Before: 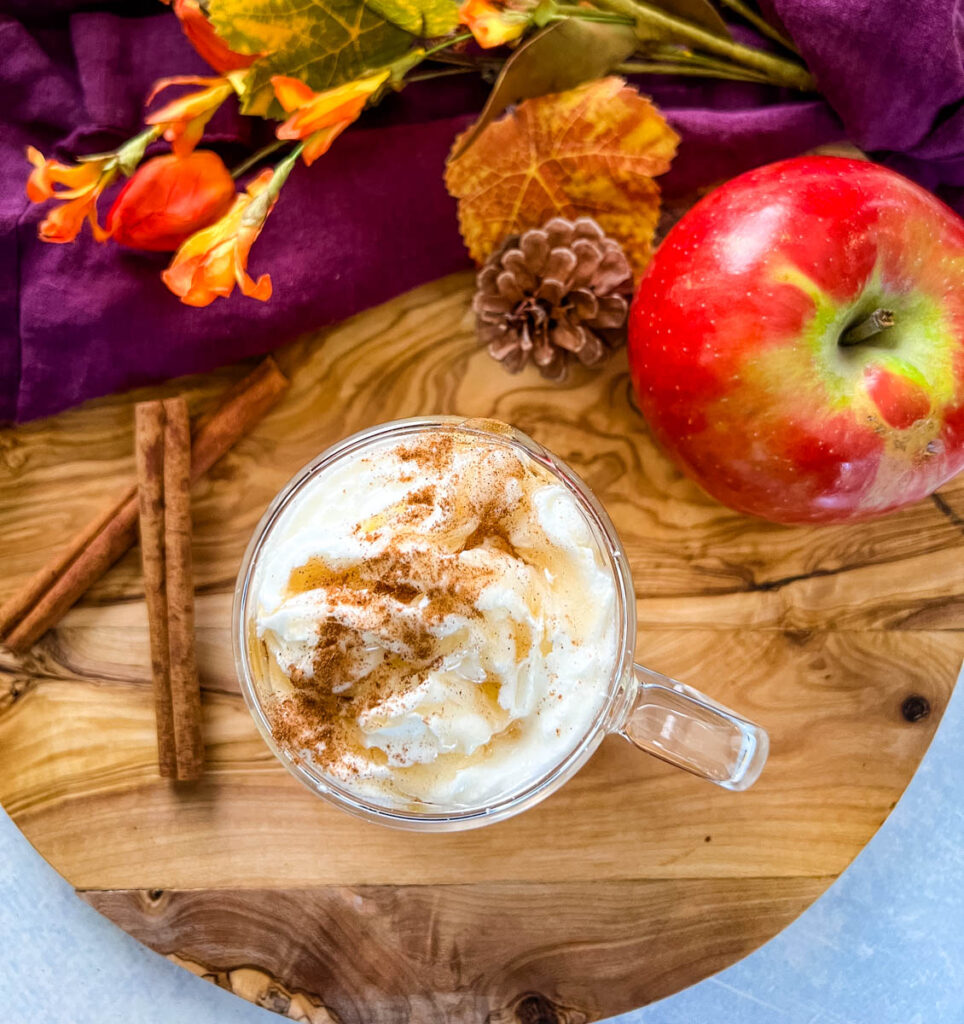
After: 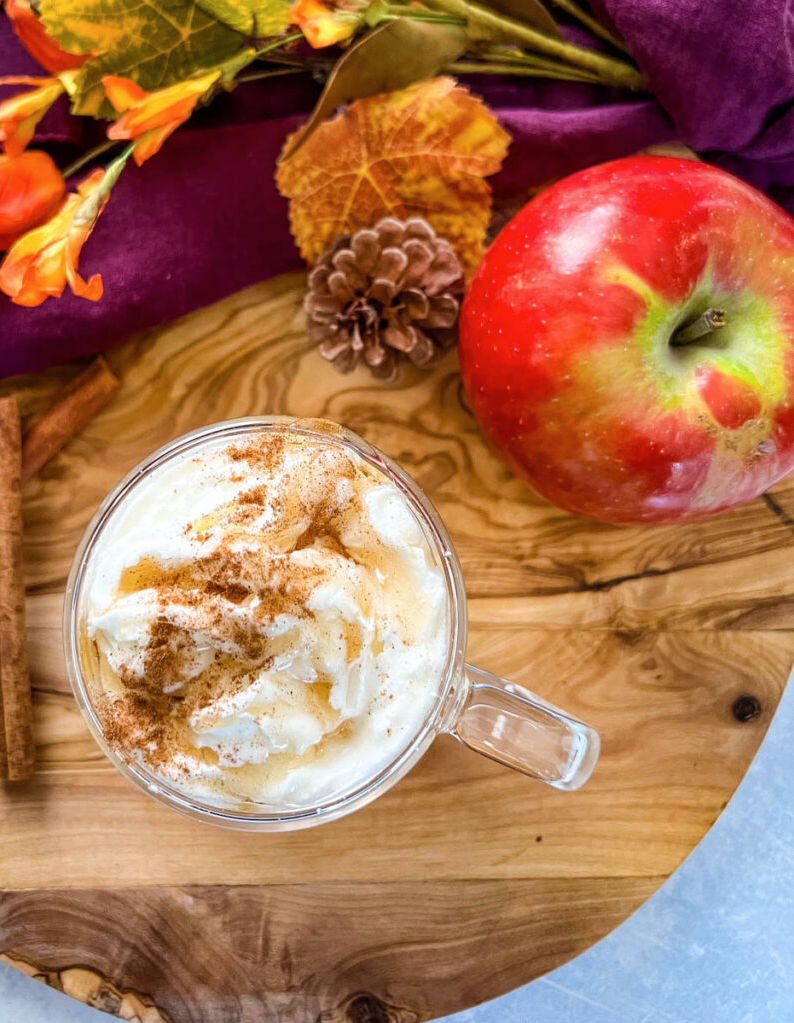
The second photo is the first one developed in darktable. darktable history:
crop: left 17.582%, bottom 0.031%
contrast brightness saturation: saturation -0.05
